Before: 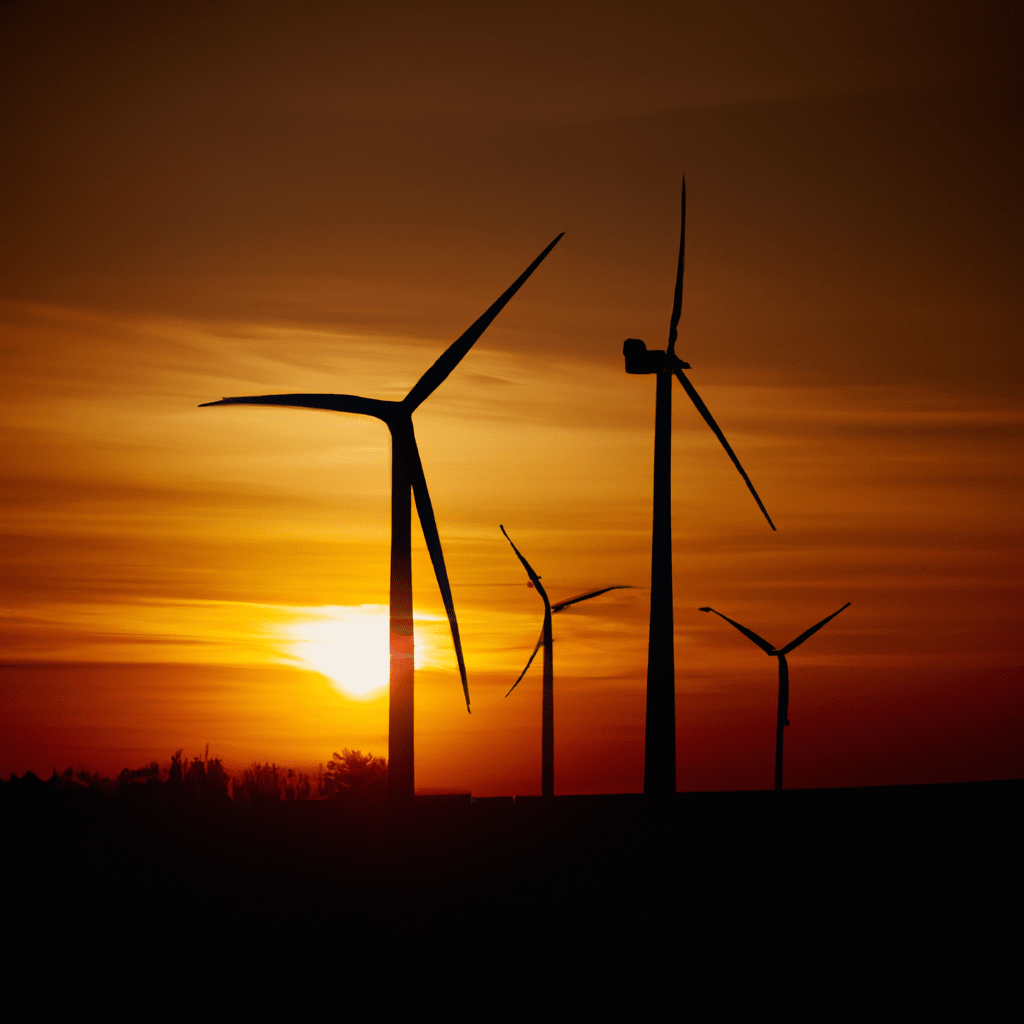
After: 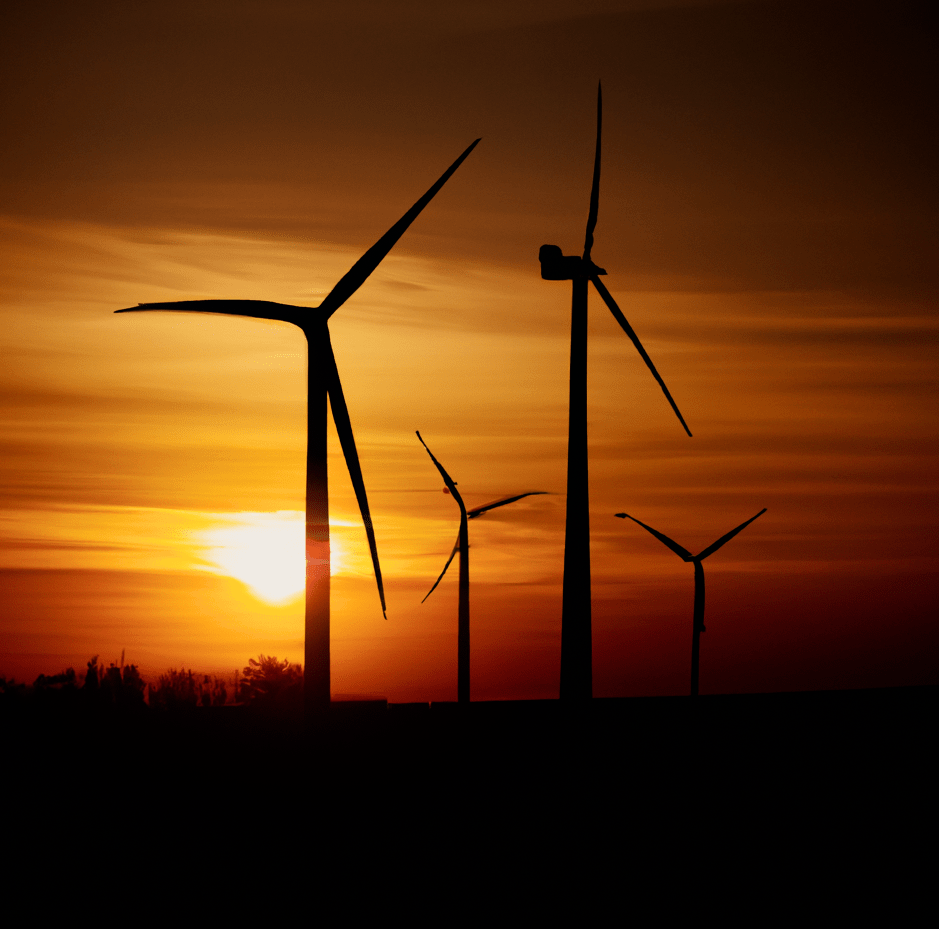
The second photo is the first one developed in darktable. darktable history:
filmic rgb: black relative exposure -8.07 EV, white relative exposure 3 EV, hardness 5.35, contrast 1.25
crop and rotate: left 8.262%, top 9.226%
